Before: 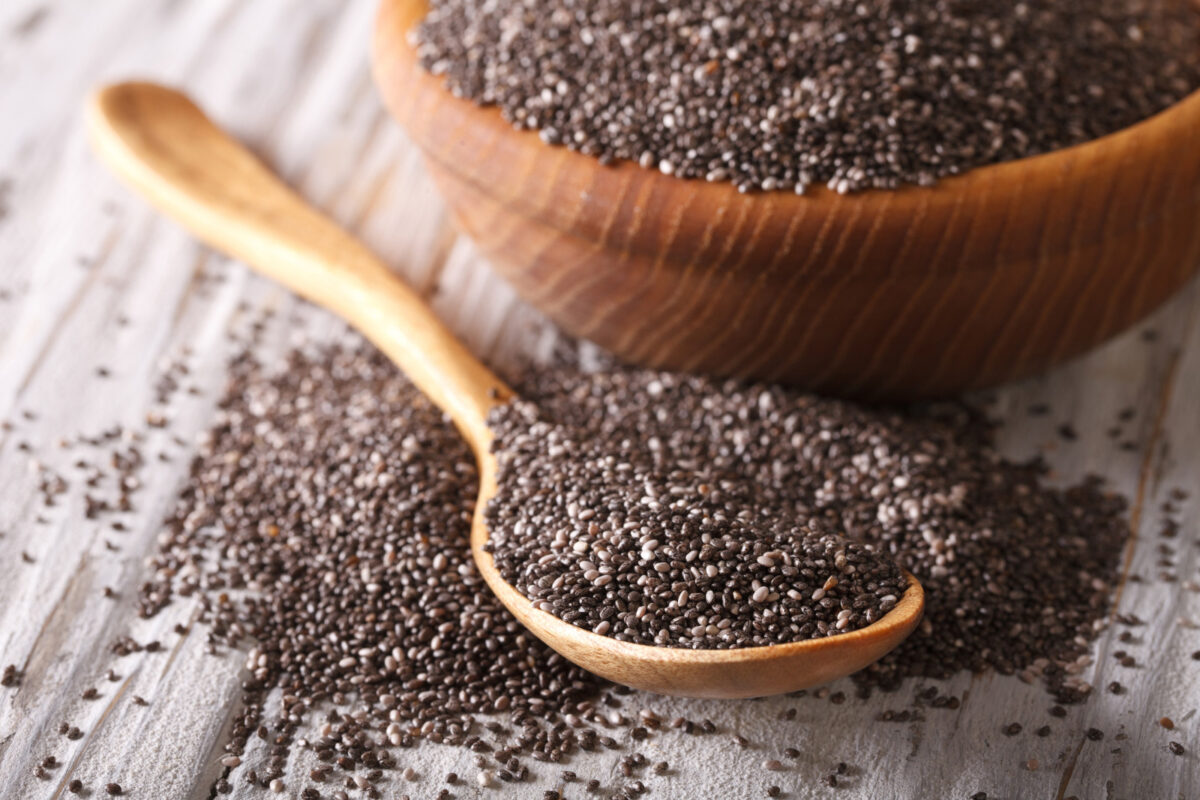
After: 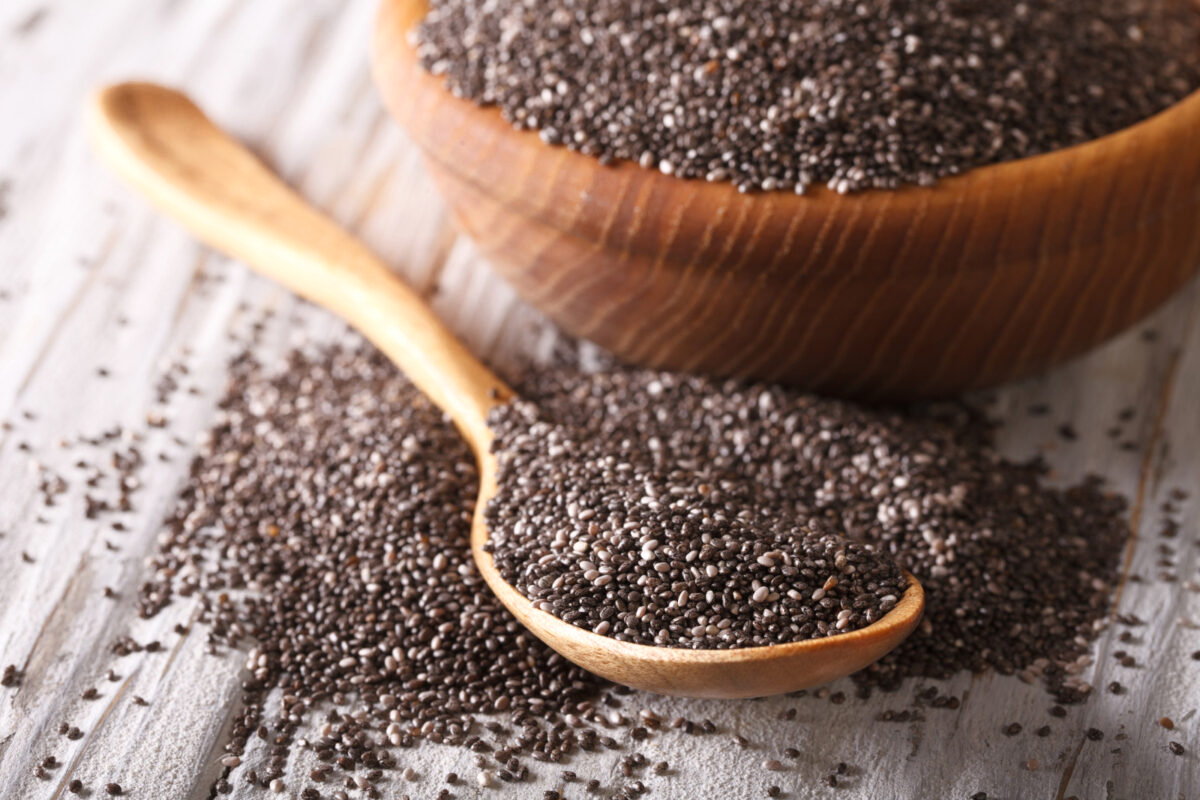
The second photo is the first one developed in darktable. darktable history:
shadows and highlights: shadows 0.217, highlights 40.27, highlights color adjustment 0.361%
